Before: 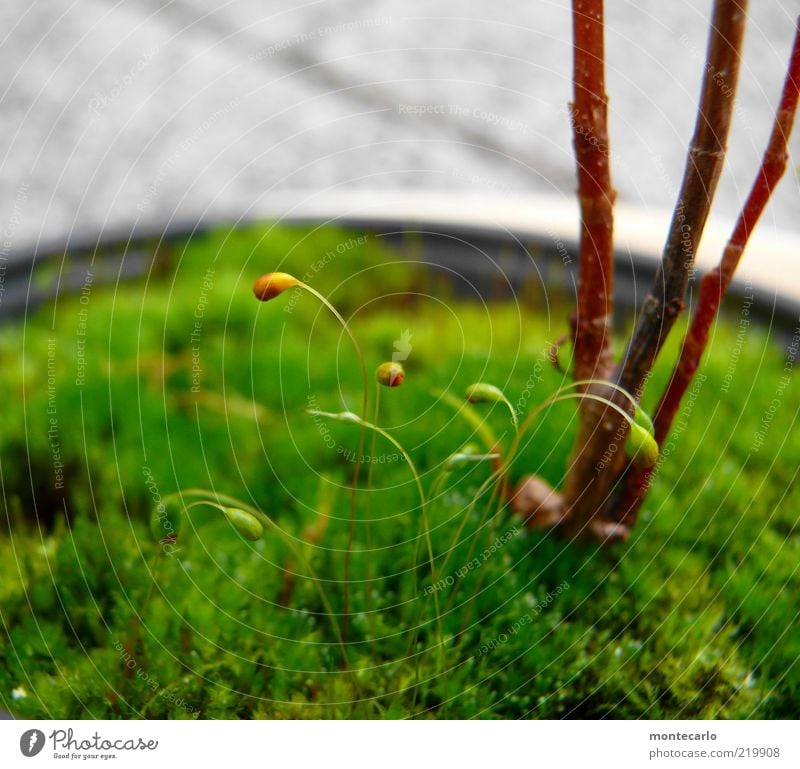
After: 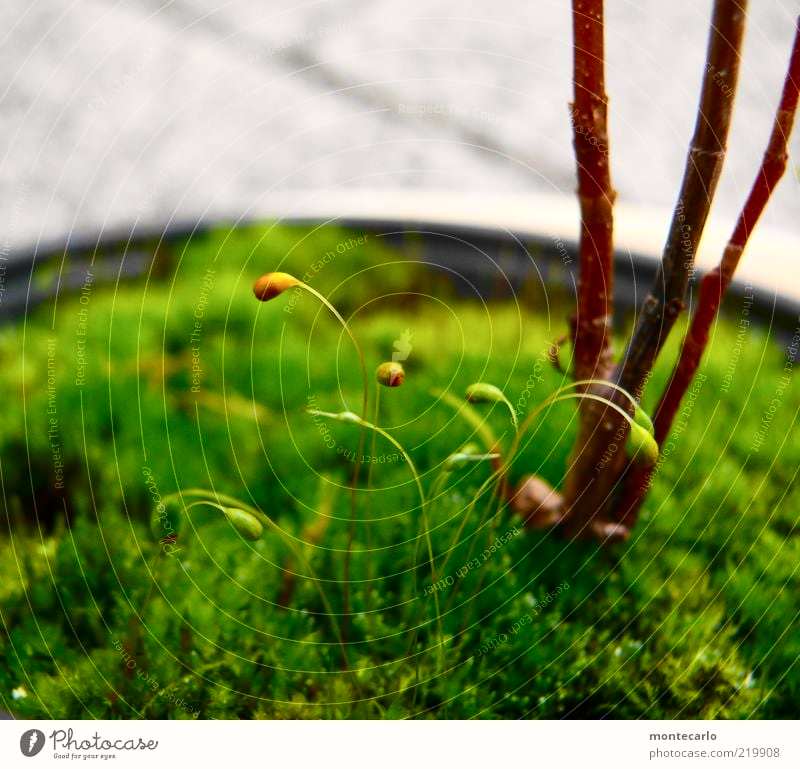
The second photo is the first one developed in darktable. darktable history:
contrast brightness saturation: contrast 0.223
color balance rgb: highlights gain › chroma 1.042%, highlights gain › hue 60.12°, linear chroma grading › shadows 10.57%, linear chroma grading › highlights 10.509%, linear chroma grading › global chroma 14.551%, linear chroma grading › mid-tones 14.796%, perceptual saturation grading › global saturation -11.938%
